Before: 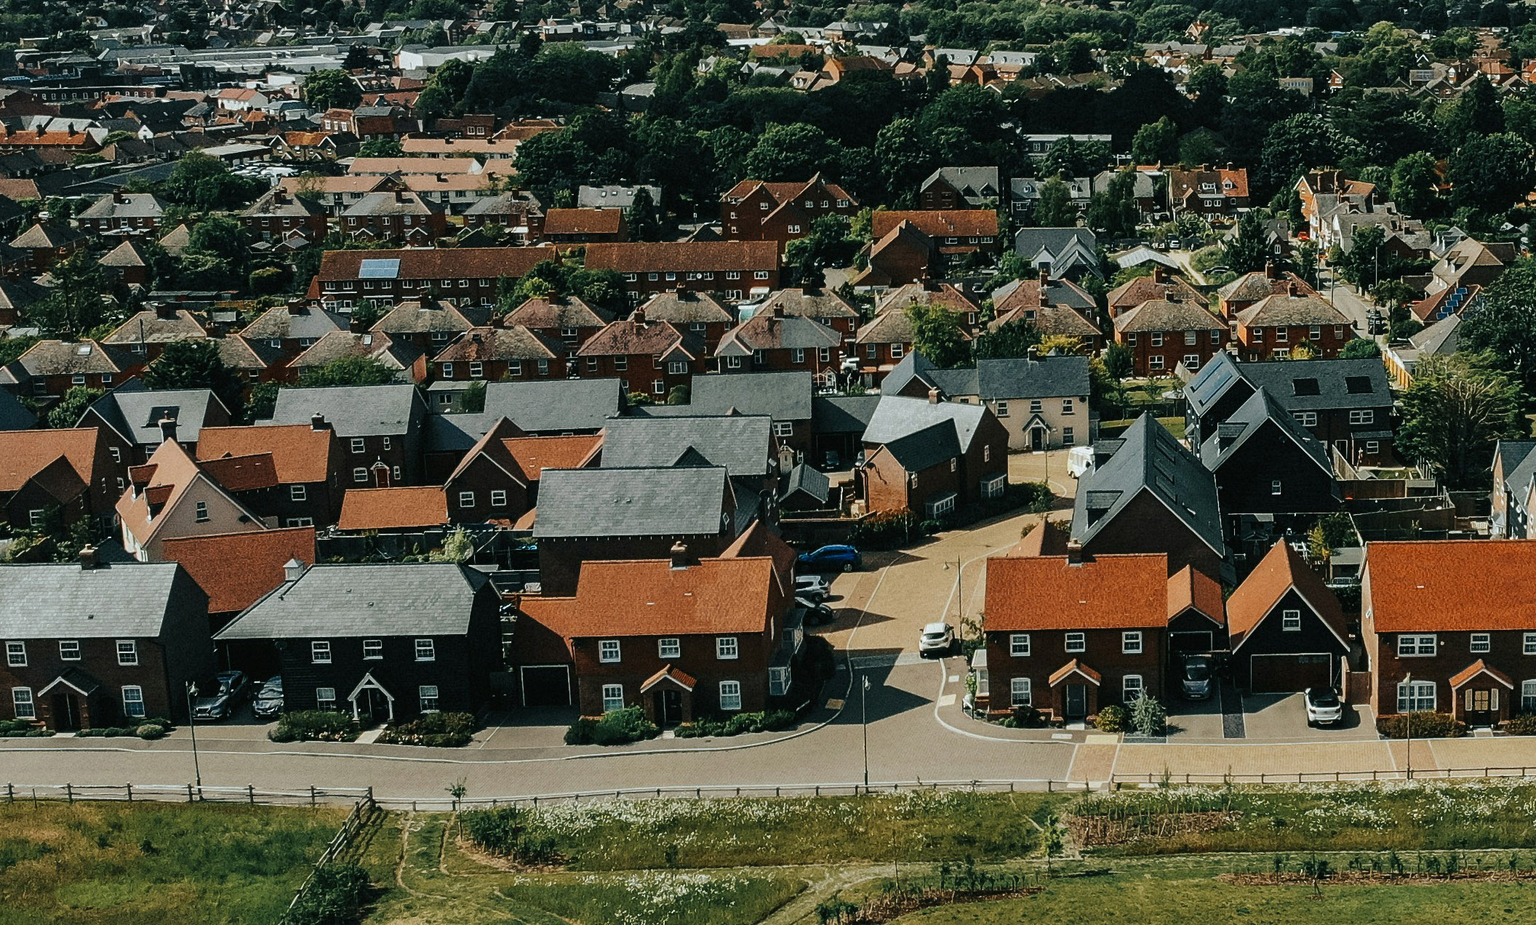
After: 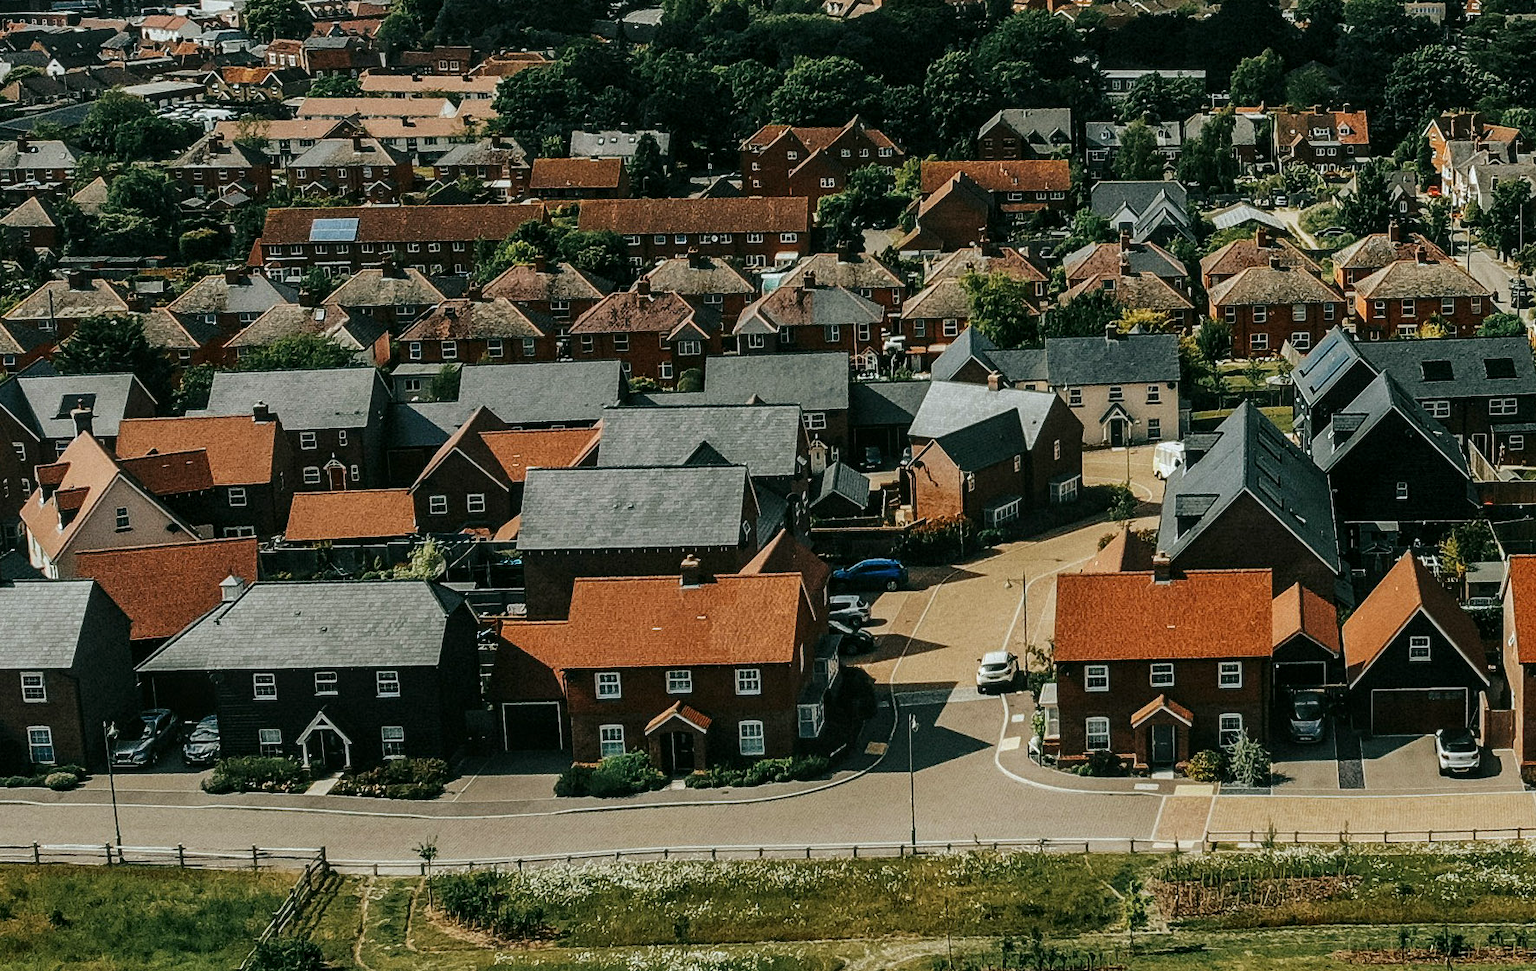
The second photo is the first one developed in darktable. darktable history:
local contrast: on, module defaults
crop: left 6.446%, top 8.188%, right 9.538%, bottom 3.548%
color balance: mode lift, gamma, gain (sRGB), lift [1, 0.99, 1.01, 0.992], gamma [1, 1.037, 0.974, 0.963]
